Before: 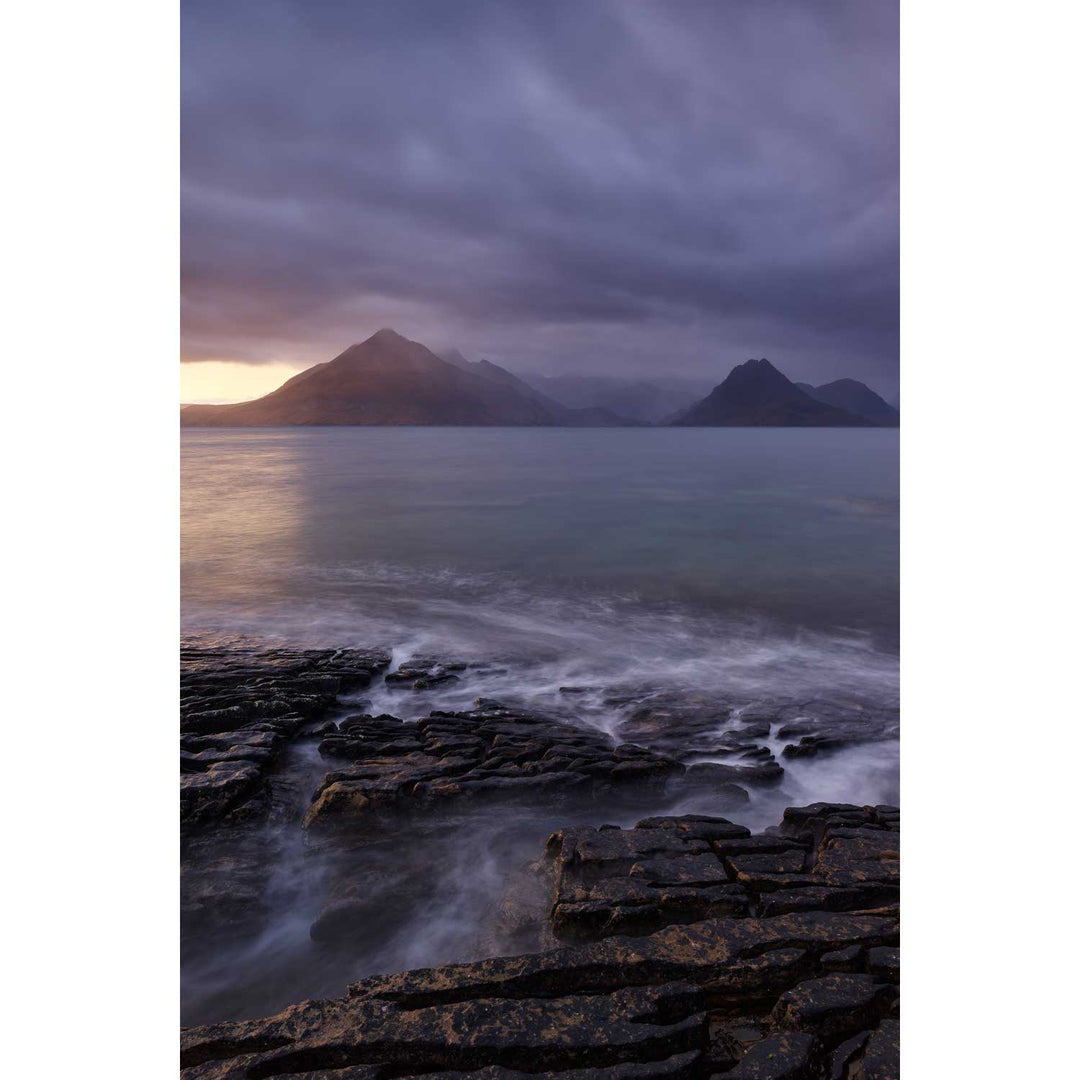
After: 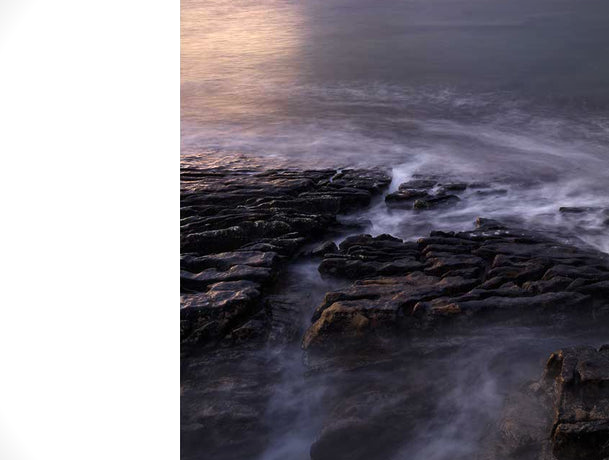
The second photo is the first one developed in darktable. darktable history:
crop: top 44.483%, right 43.593%, bottom 12.892%
vignetting: fall-off radius 60.92%
tone equalizer: -8 EV 0.001 EV, -7 EV -0.002 EV, -6 EV 0.002 EV, -5 EV -0.03 EV, -4 EV -0.116 EV, -3 EV -0.169 EV, -2 EV 0.24 EV, -1 EV 0.702 EV, +0 EV 0.493 EV
